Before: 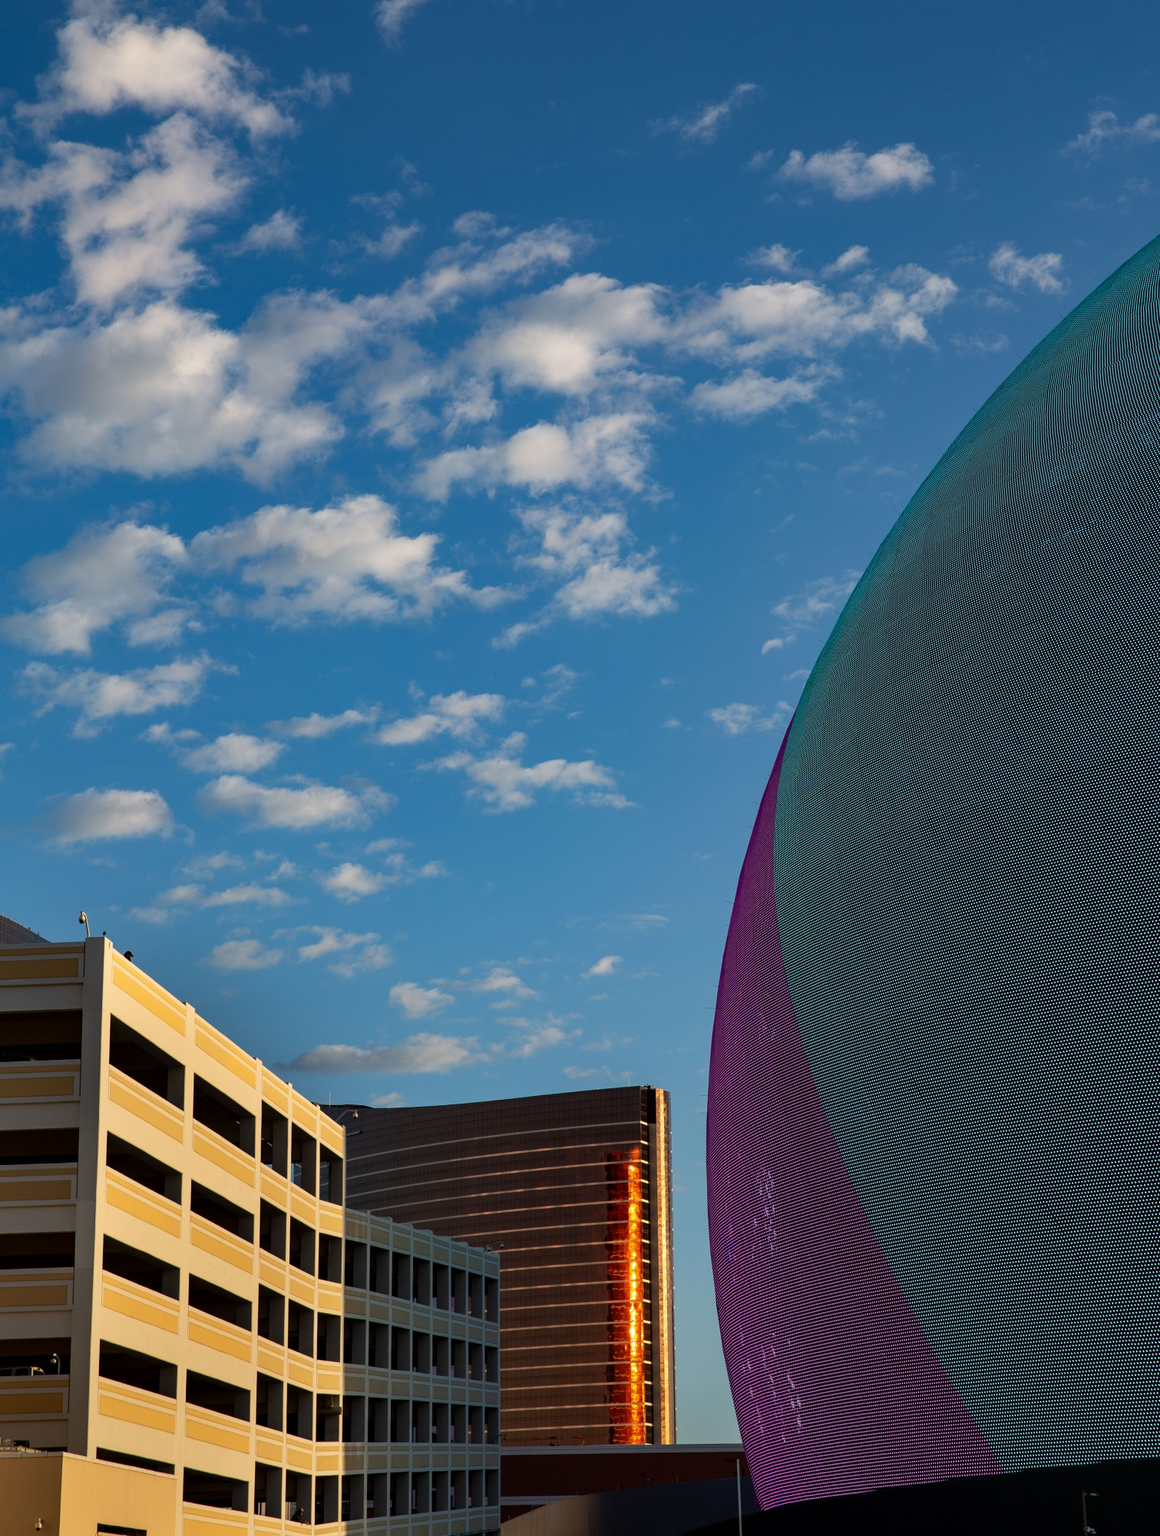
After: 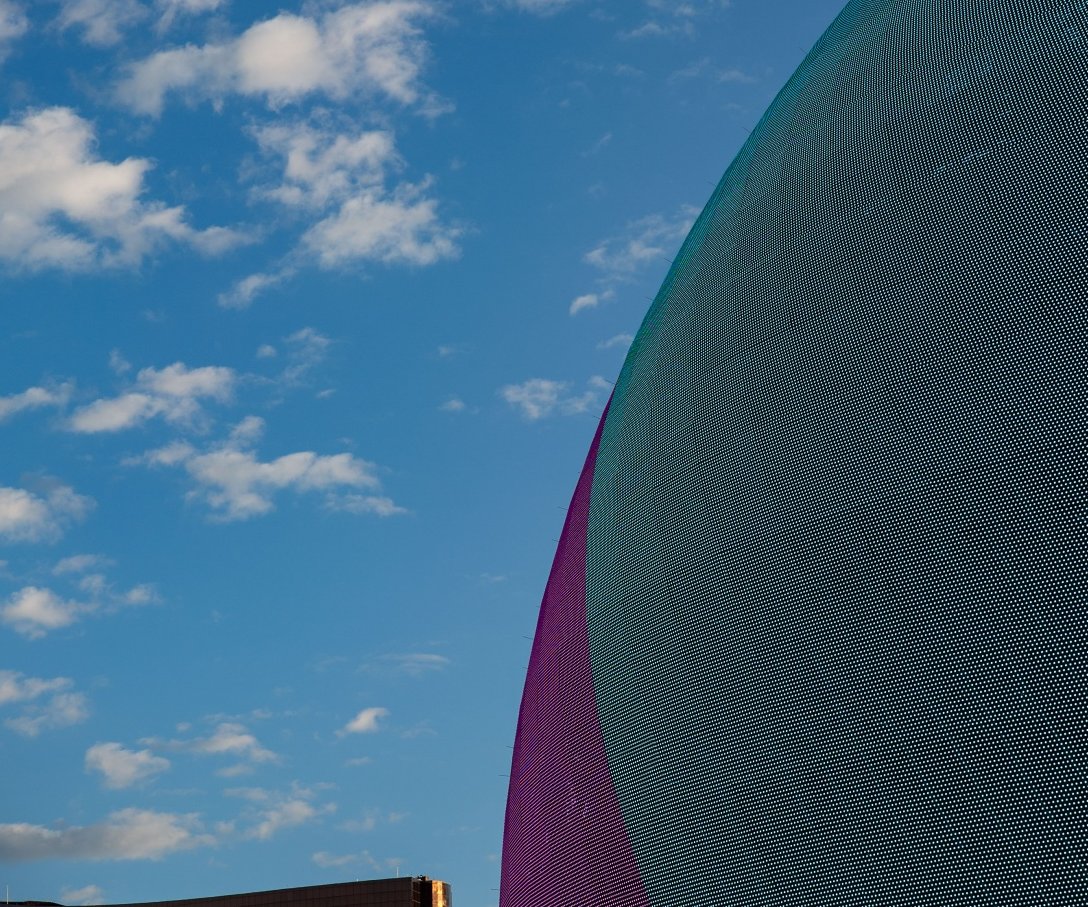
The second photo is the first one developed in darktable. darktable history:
crop and rotate: left 27.977%, top 26.852%, bottom 27.762%
